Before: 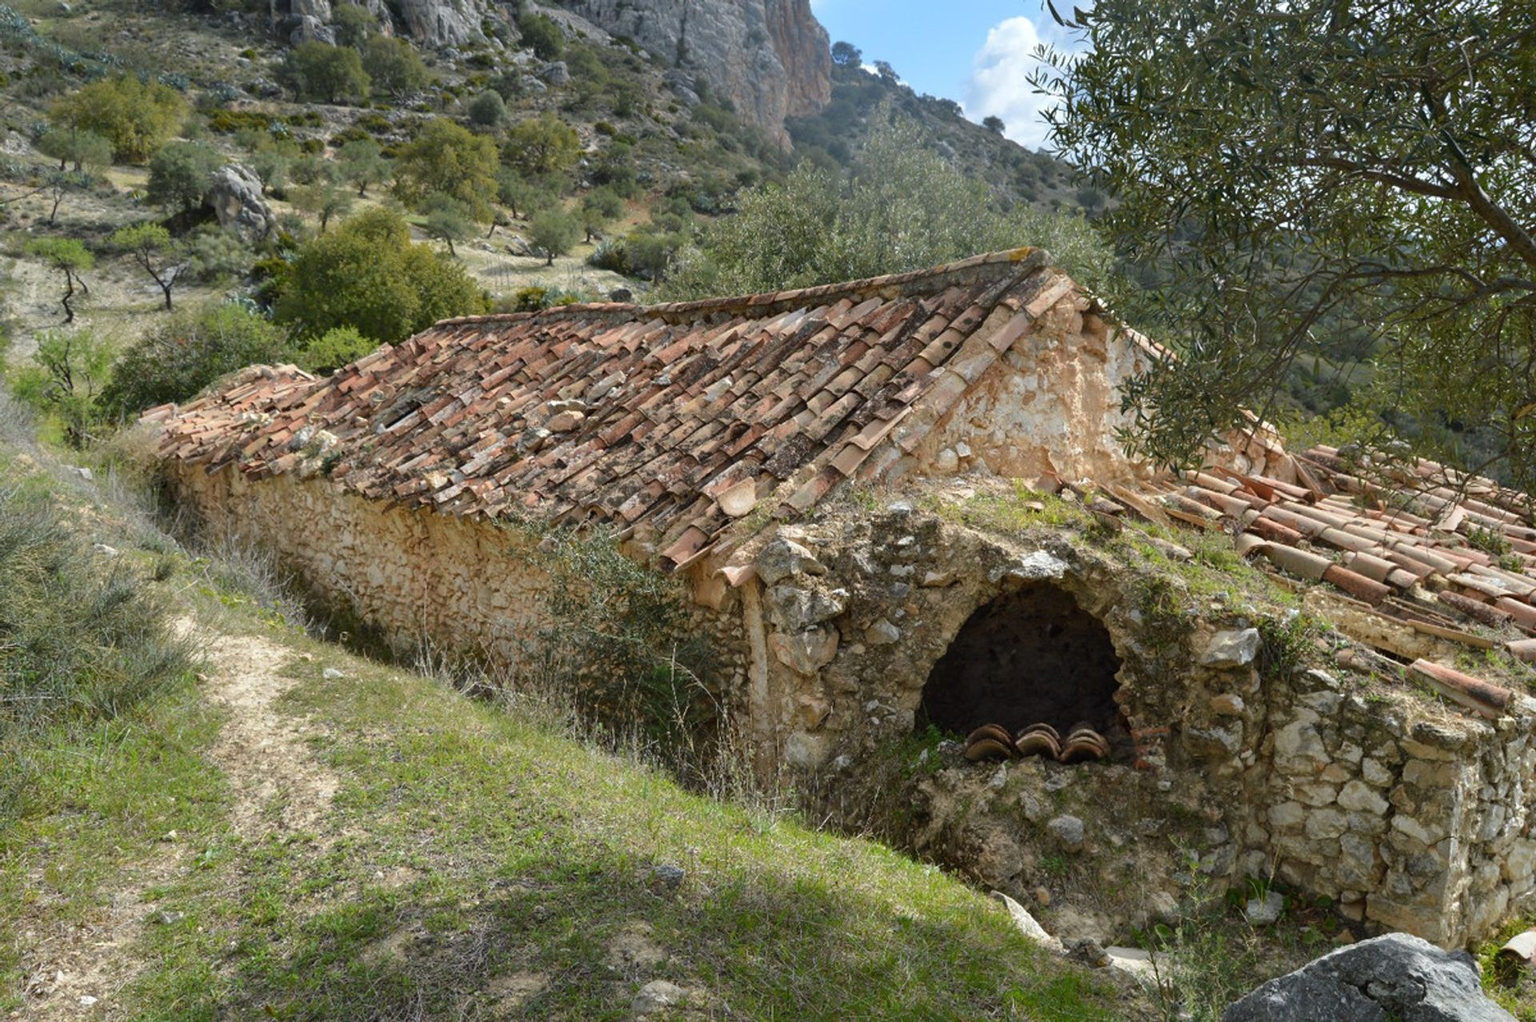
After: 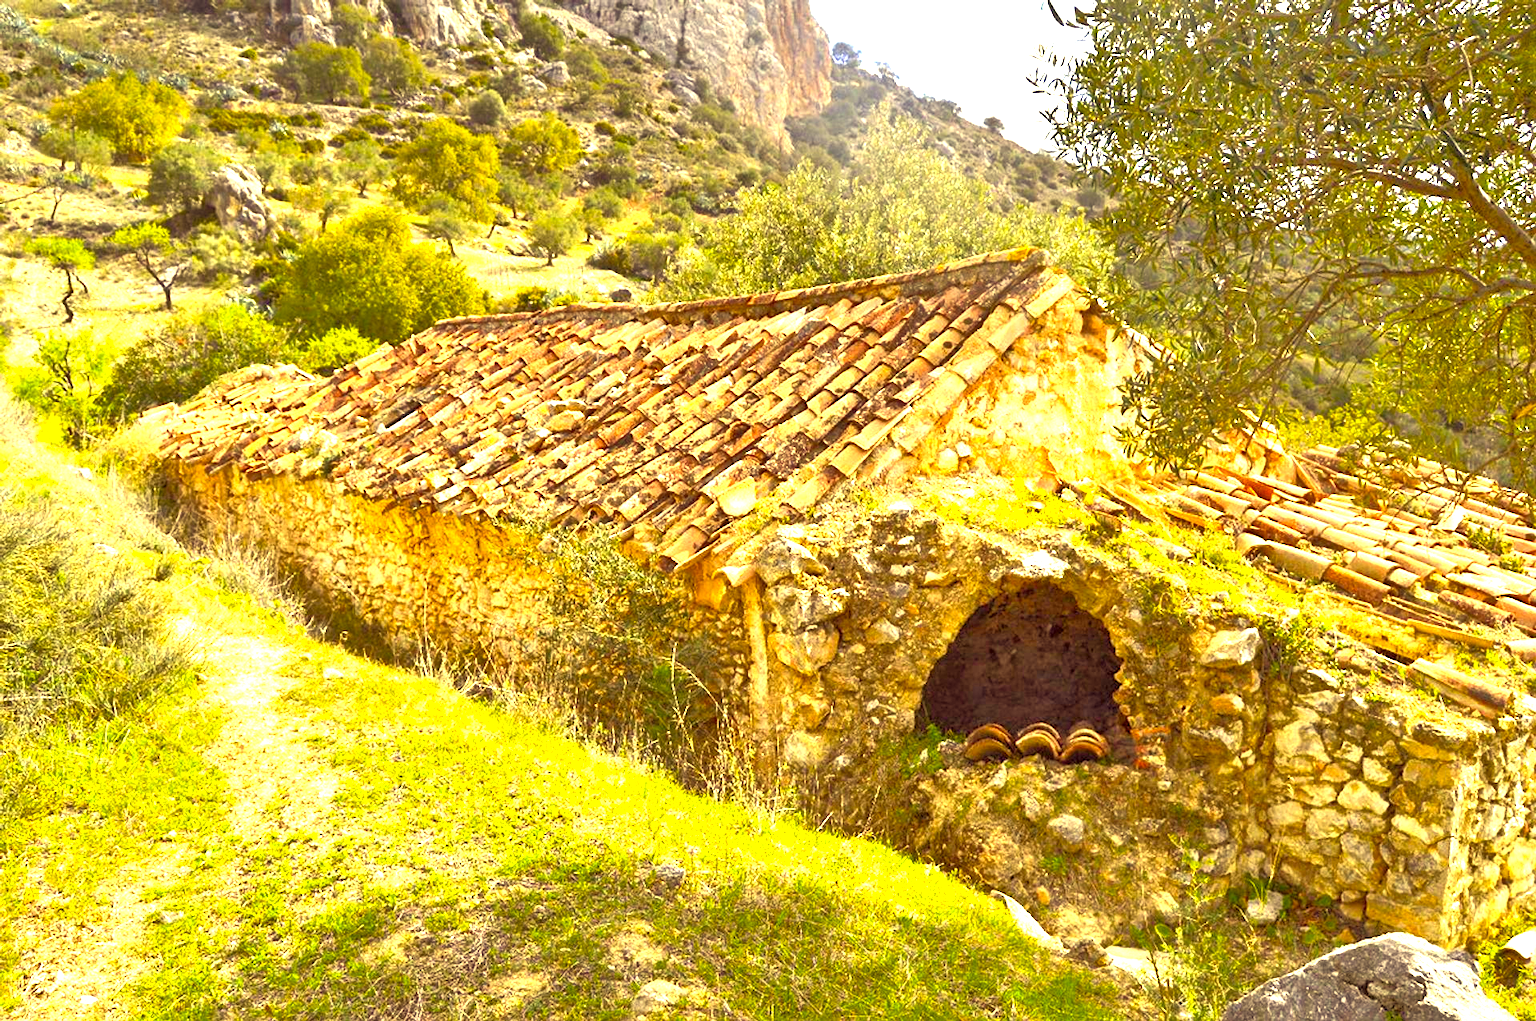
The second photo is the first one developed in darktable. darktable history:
exposure: black level correction 0, exposure 1.472 EV, compensate highlight preservation false
sharpen: amount 0.21
color balance rgb: linear chroma grading › global chroma 15.015%, perceptual saturation grading › global saturation 24.961%, perceptual brilliance grading › global brilliance 14.804%, perceptual brilliance grading › shadows -35.782%
tone equalizer: -7 EV 0.148 EV, -6 EV 0.598 EV, -5 EV 1.18 EV, -4 EV 1.3 EV, -3 EV 1.12 EV, -2 EV 0.6 EV, -1 EV 0.151 EV
color correction: highlights a* 9.96, highlights b* 39.38, shadows a* 14.93, shadows b* 3.49
